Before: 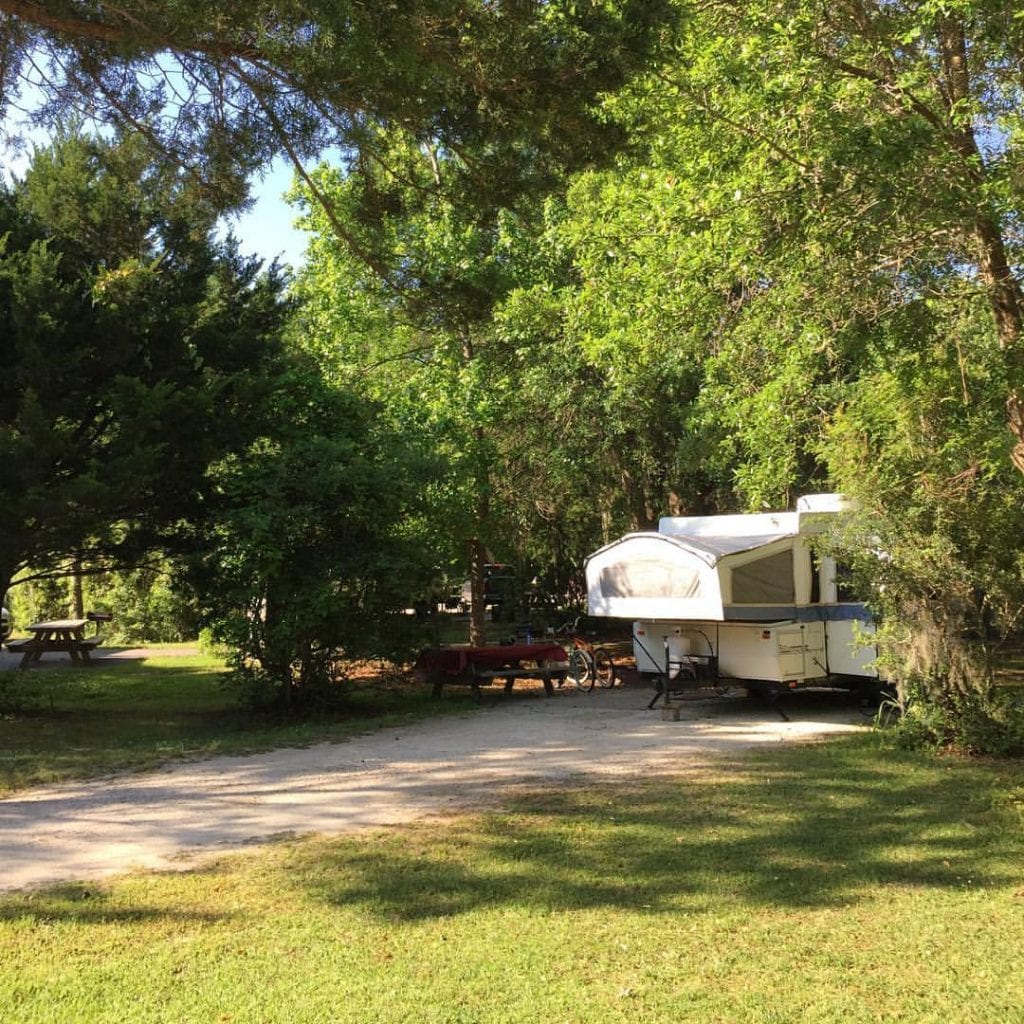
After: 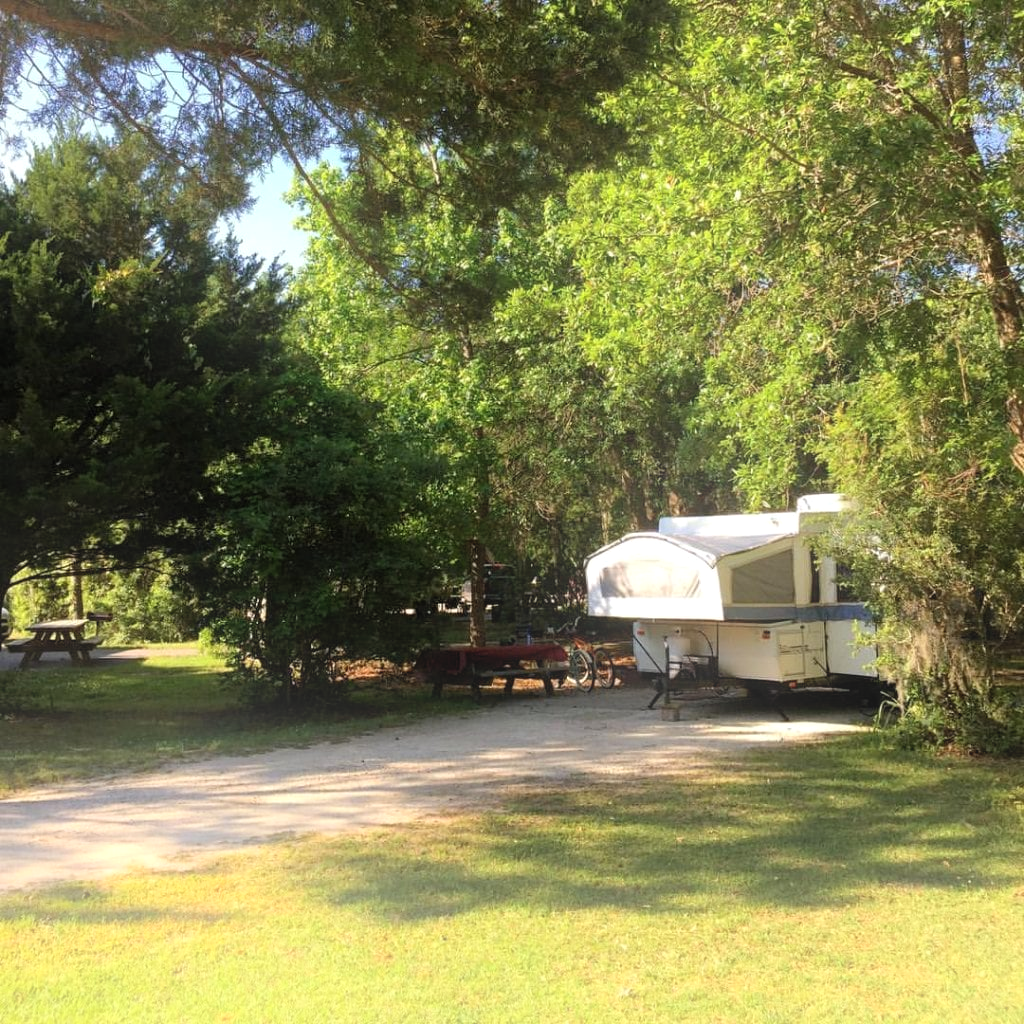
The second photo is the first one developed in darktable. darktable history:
bloom: threshold 82.5%, strength 16.25%
levels: levels [0.016, 0.492, 0.969]
